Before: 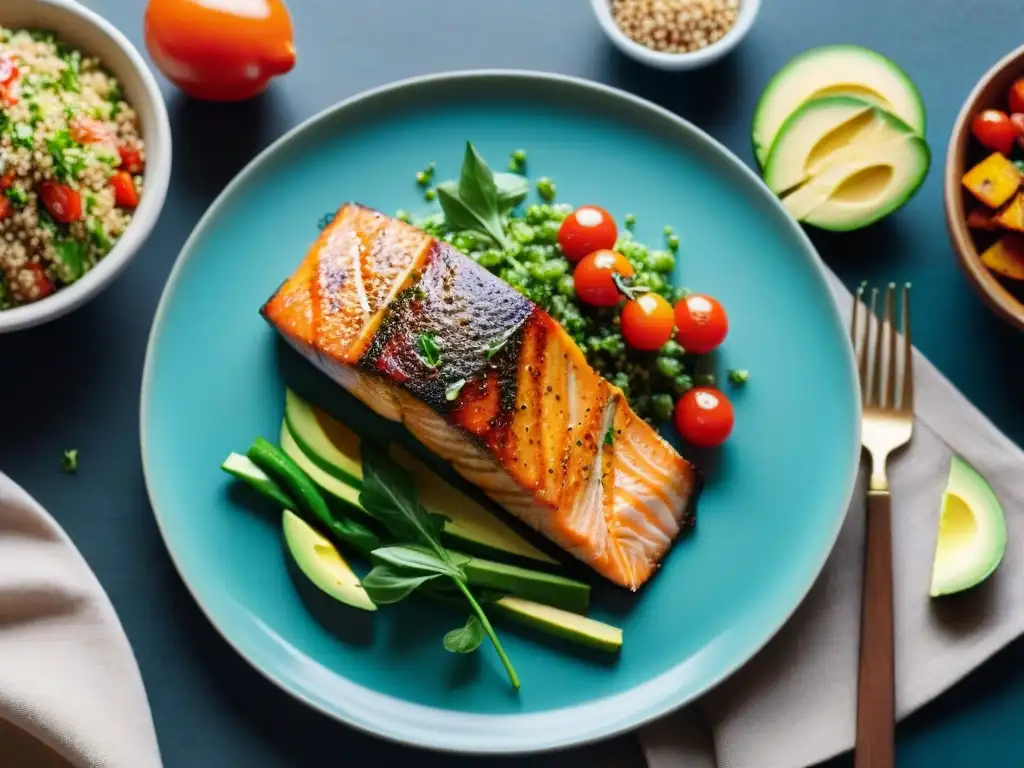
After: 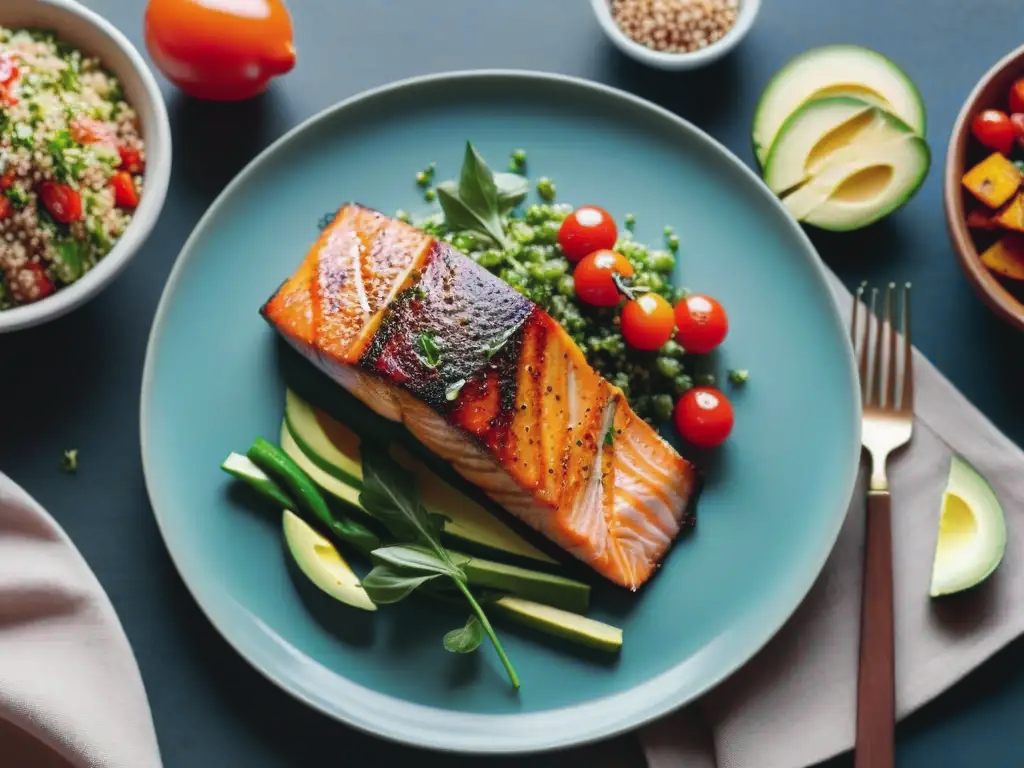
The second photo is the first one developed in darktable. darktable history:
tone curve: curves: ch0 [(0, 0.046) (0.04, 0.074) (0.883, 0.858) (1, 1)]; ch1 [(0, 0) (0.146, 0.159) (0.338, 0.365) (0.417, 0.455) (0.489, 0.486) (0.504, 0.502) (0.529, 0.537) (0.563, 0.567) (1, 1)]; ch2 [(0, 0) (0.307, 0.298) (0.388, 0.375) (0.443, 0.456) (0.485, 0.492) (0.544, 0.525) (1, 1)], color space Lab, independent channels, preserve colors none
